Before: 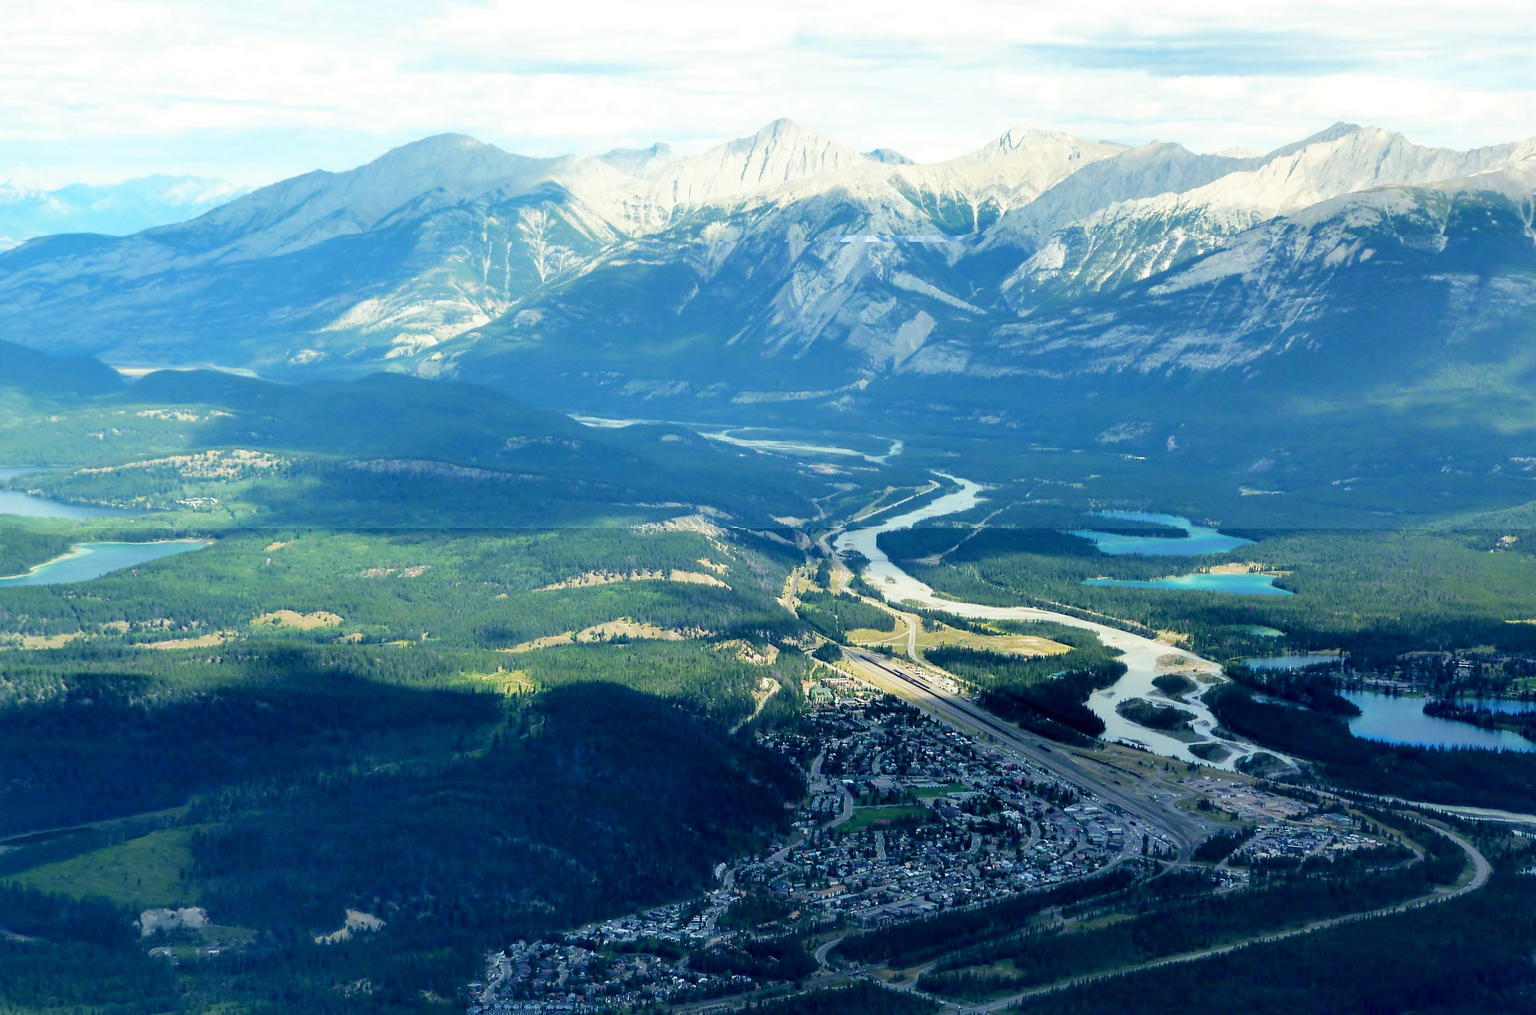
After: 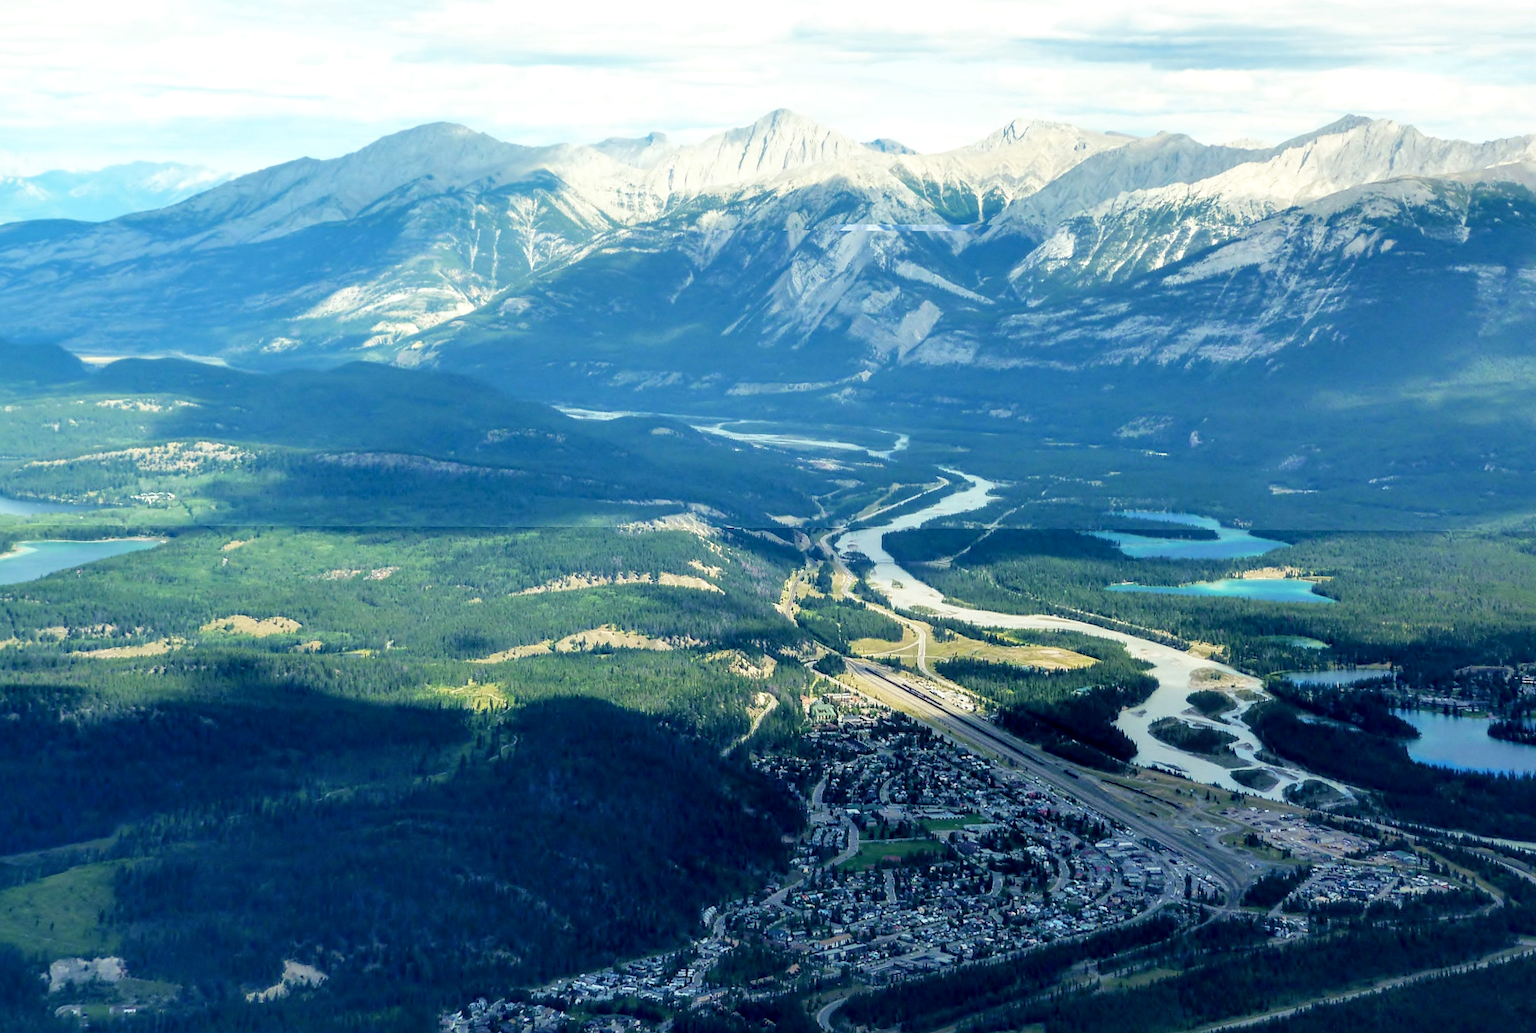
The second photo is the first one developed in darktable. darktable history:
rotate and perspective: rotation 0.215°, lens shift (vertical) -0.139, crop left 0.069, crop right 0.939, crop top 0.002, crop bottom 0.996
white balance: emerald 1
crop: top 0.448%, right 0.264%, bottom 5.045%
local contrast: on, module defaults
